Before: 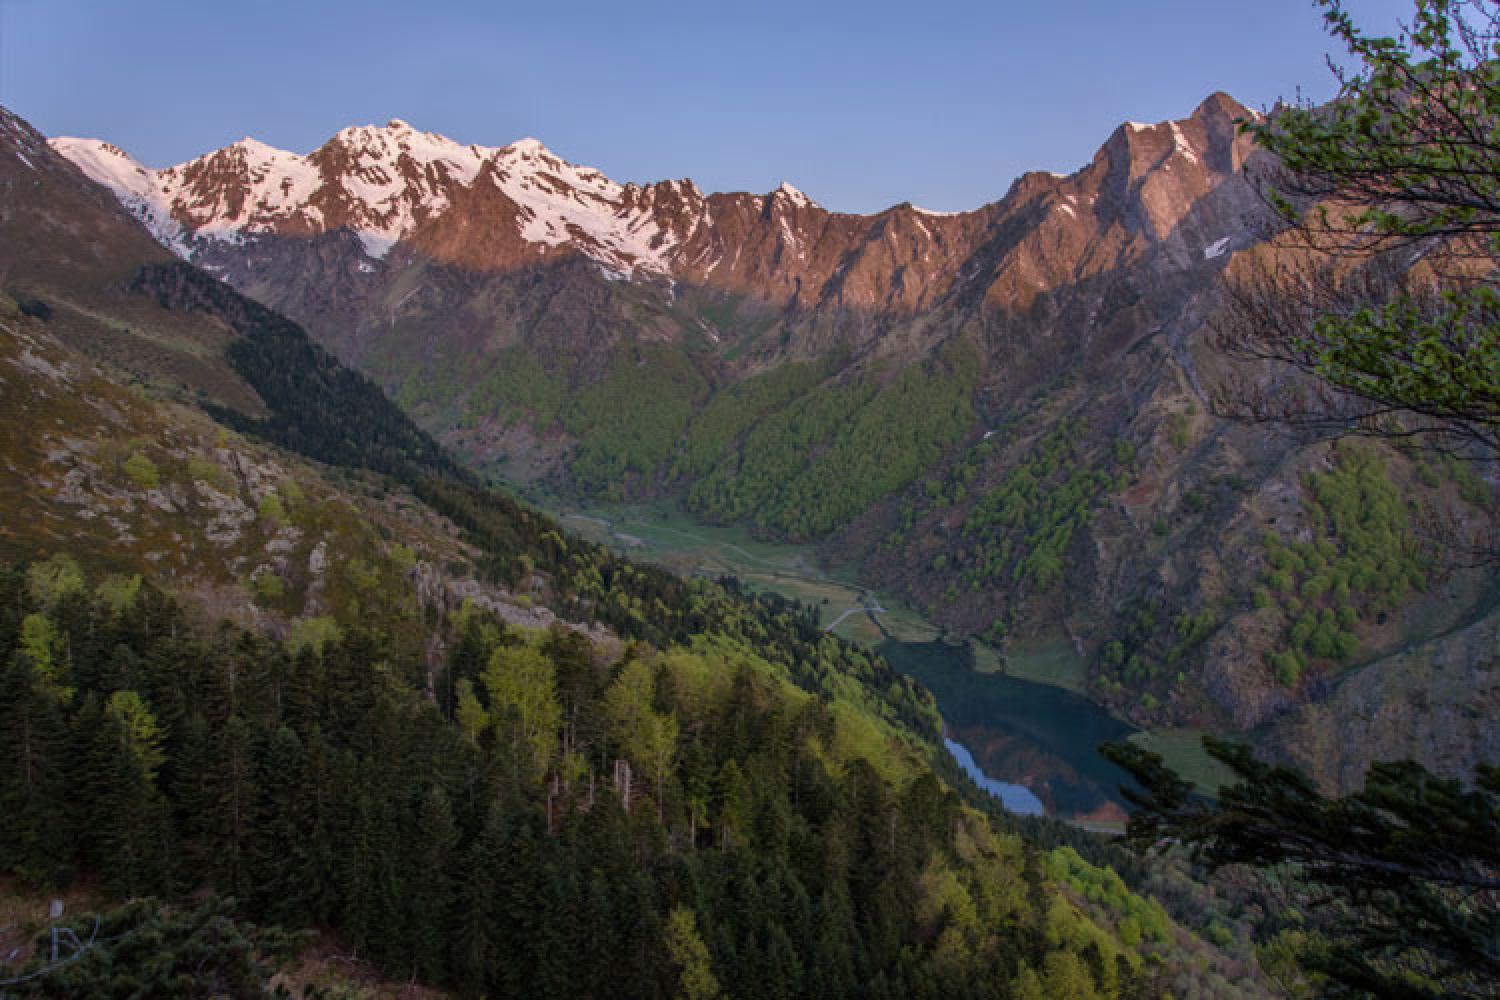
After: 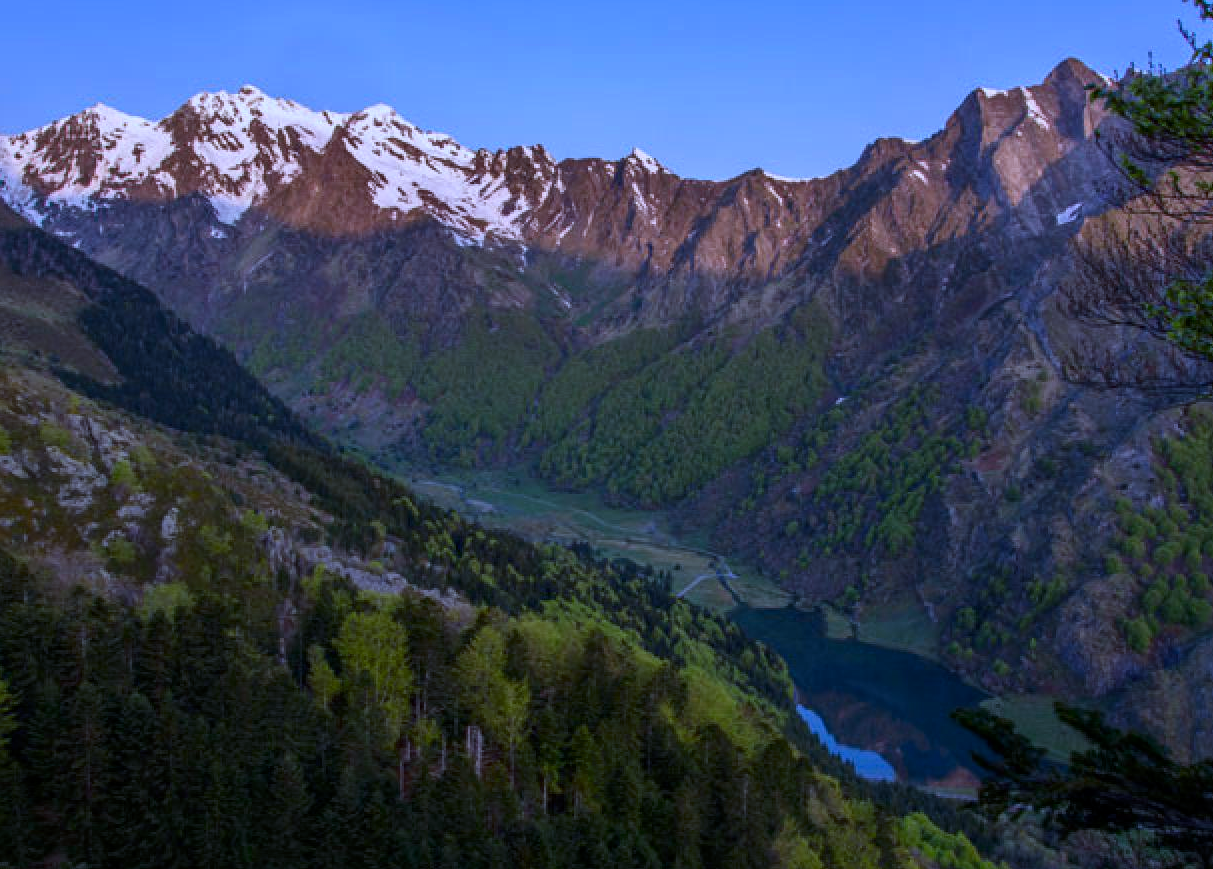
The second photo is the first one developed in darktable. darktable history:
white balance: red 0.871, blue 1.249
local contrast: mode bilateral grid, contrast 15, coarseness 36, detail 105%, midtone range 0.2
crop: left 9.929%, top 3.475%, right 9.188%, bottom 9.529%
contrast brightness saturation: contrast 0.13, brightness -0.05, saturation 0.16
